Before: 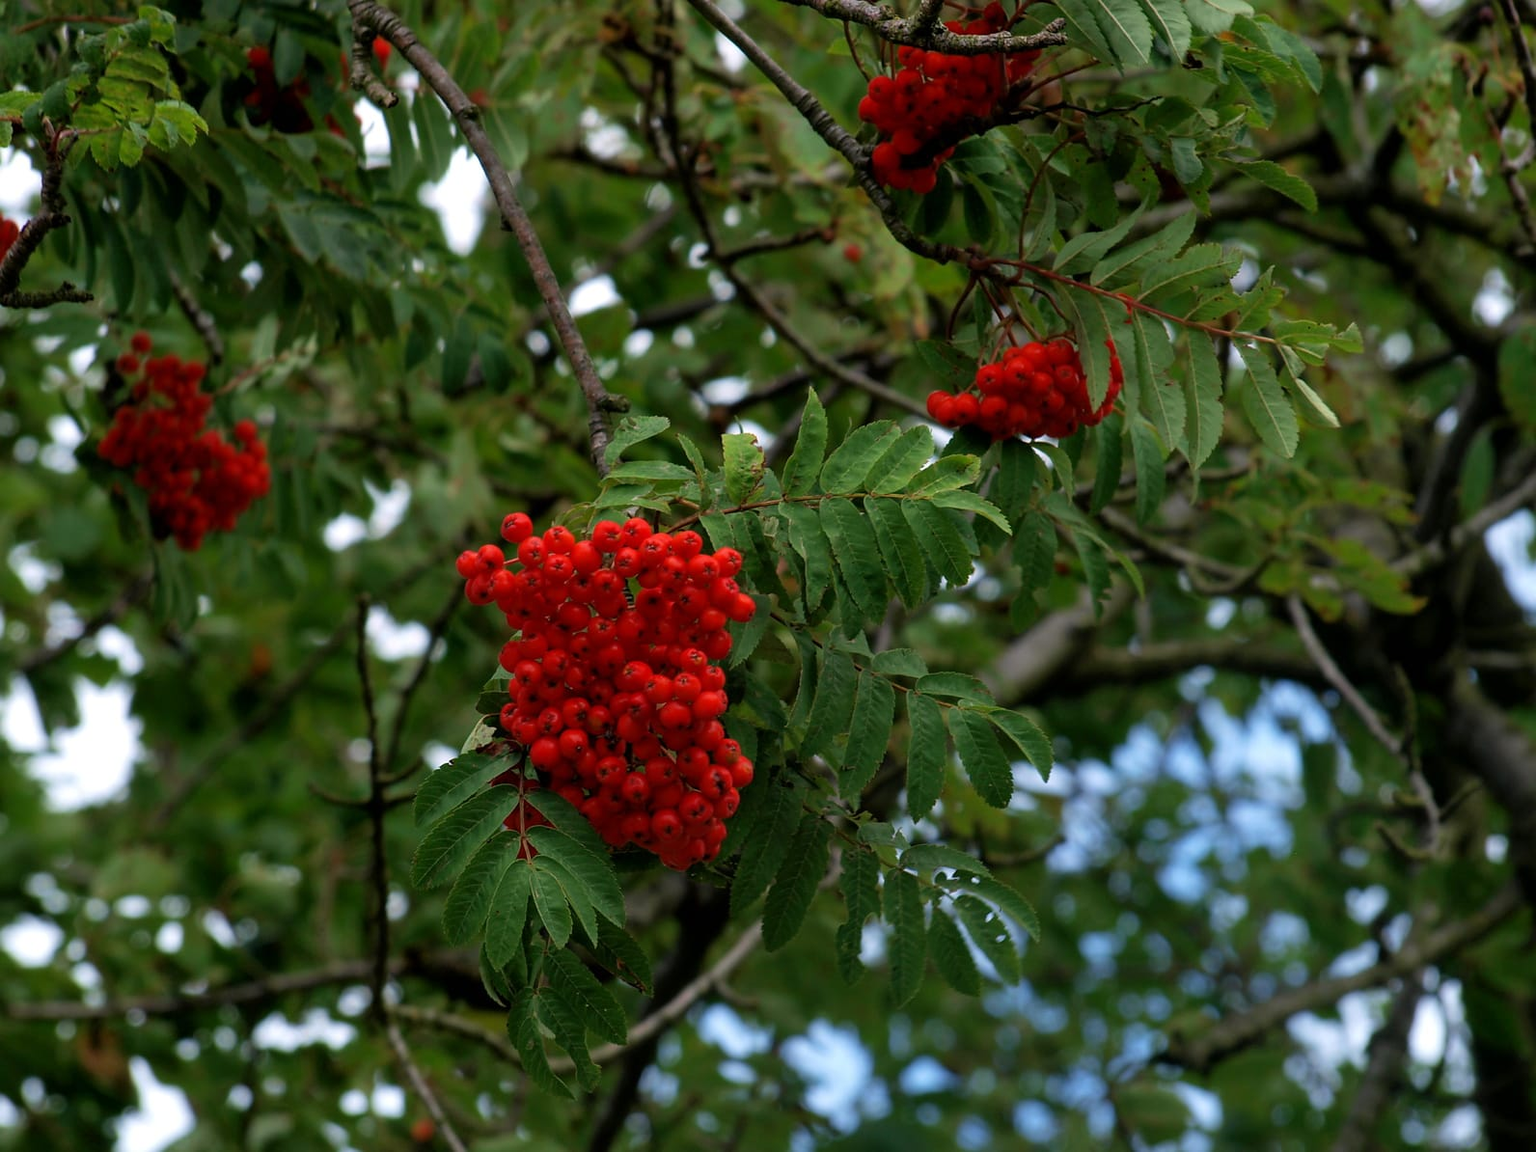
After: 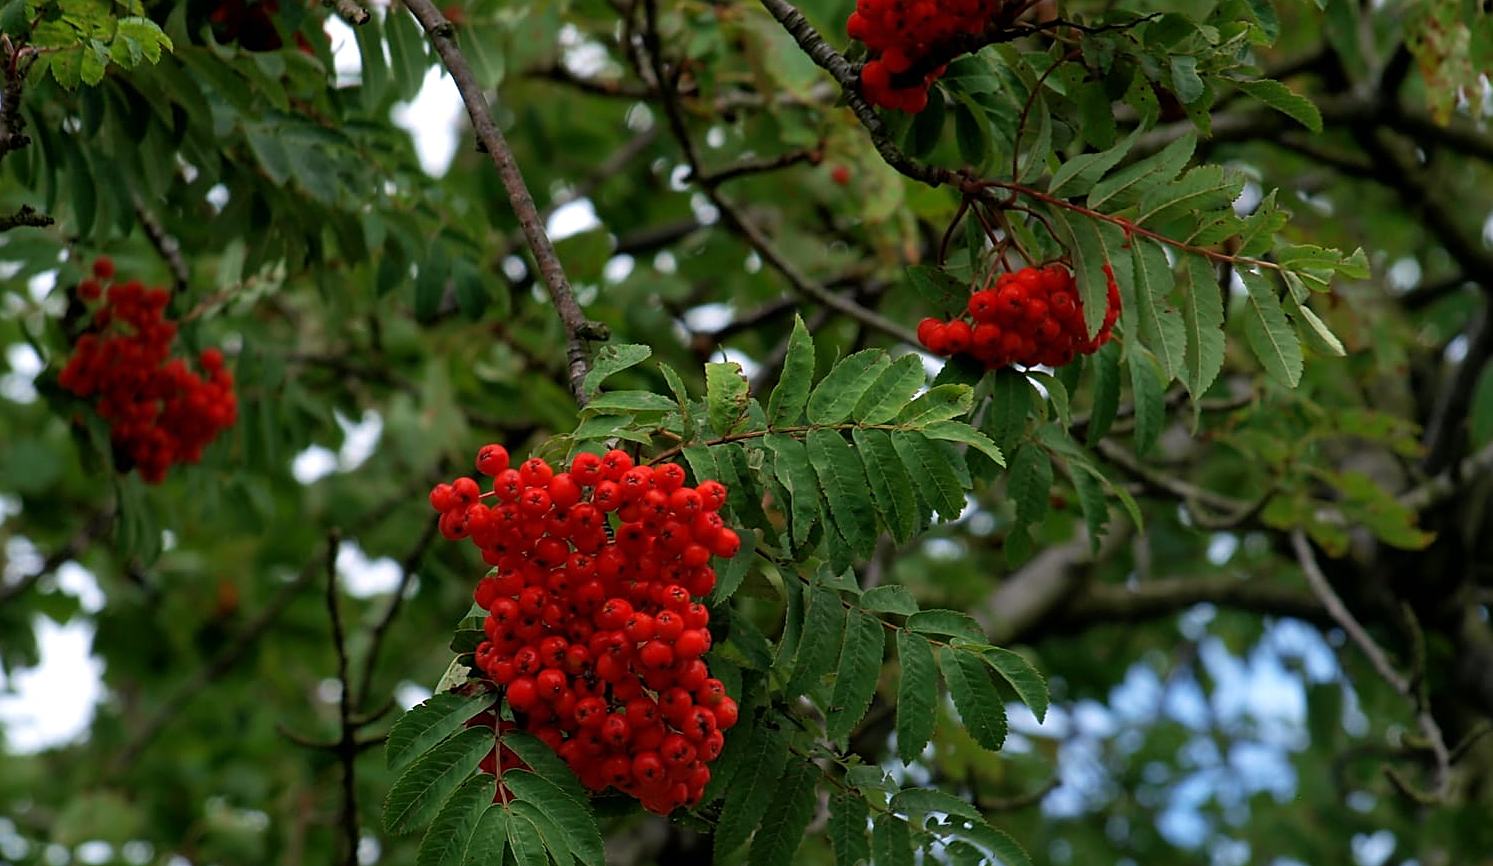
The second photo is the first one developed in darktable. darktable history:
tone equalizer: on, module defaults
sharpen: on, module defaults
crop: left 2.737%, top 7.287%, right 3.421%, bottom 20.179%
